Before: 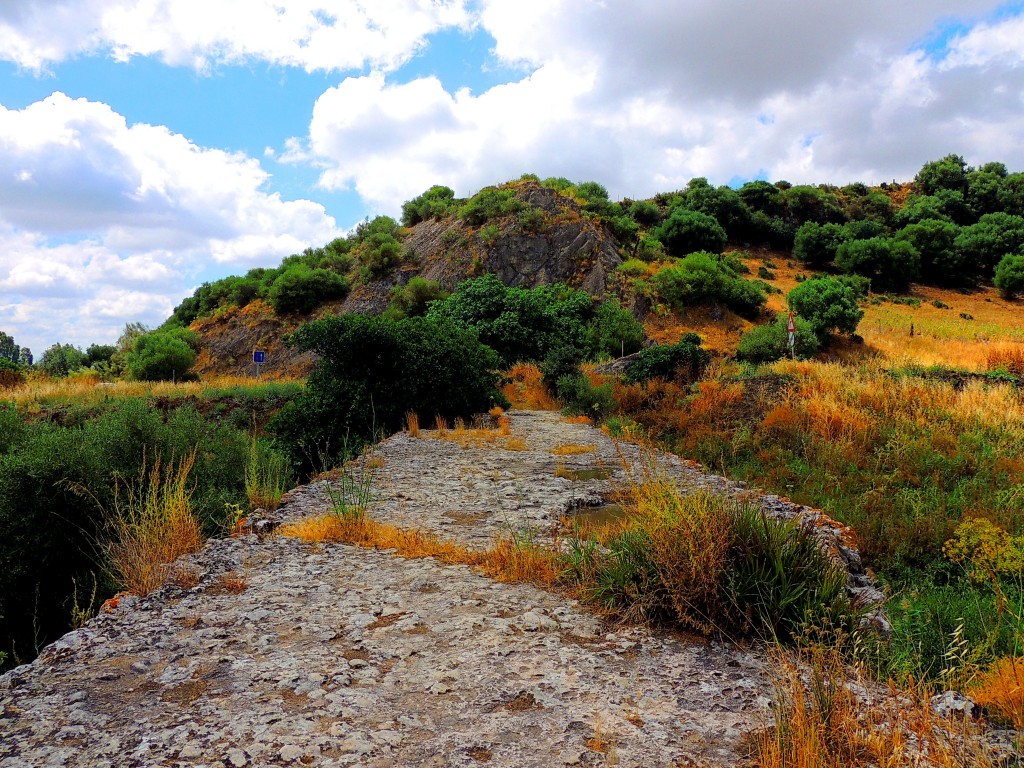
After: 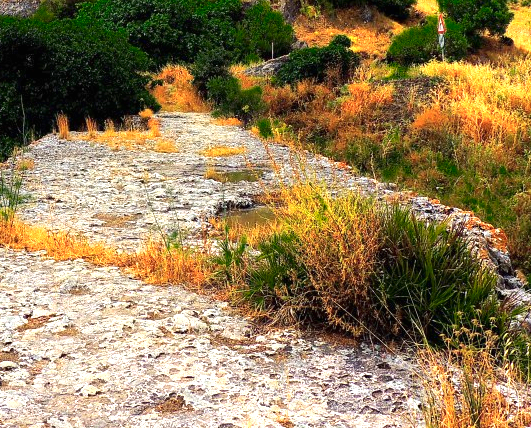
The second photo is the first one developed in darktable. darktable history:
crop: left 34.201%, top 38.807%, right 13.902%, bottom 5.355%
color zones: curves: ch0 [(0.25, 0.5) (0.347, 0.092) (0.75, 0.5)]; ch1 [(0.25, 0.5) (0.33, 0.51) (0.75, 0.5)]
exposure: black level correction 0, exposure 1.374 EV, compensate exposure bias true, compensate highlight preservation false
